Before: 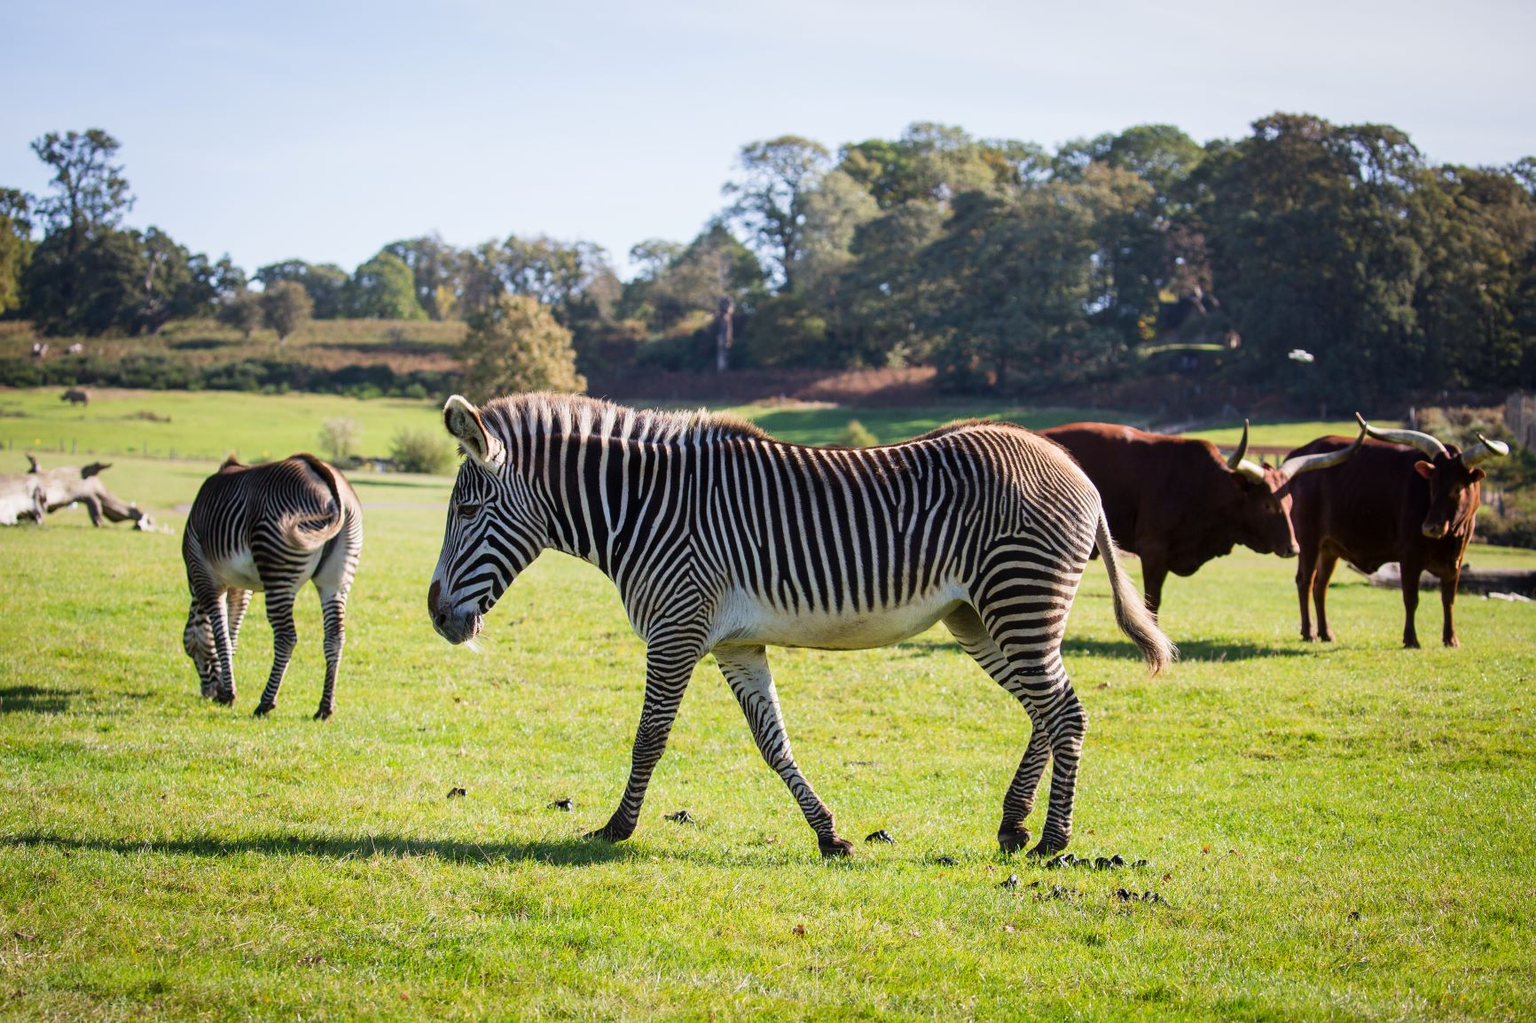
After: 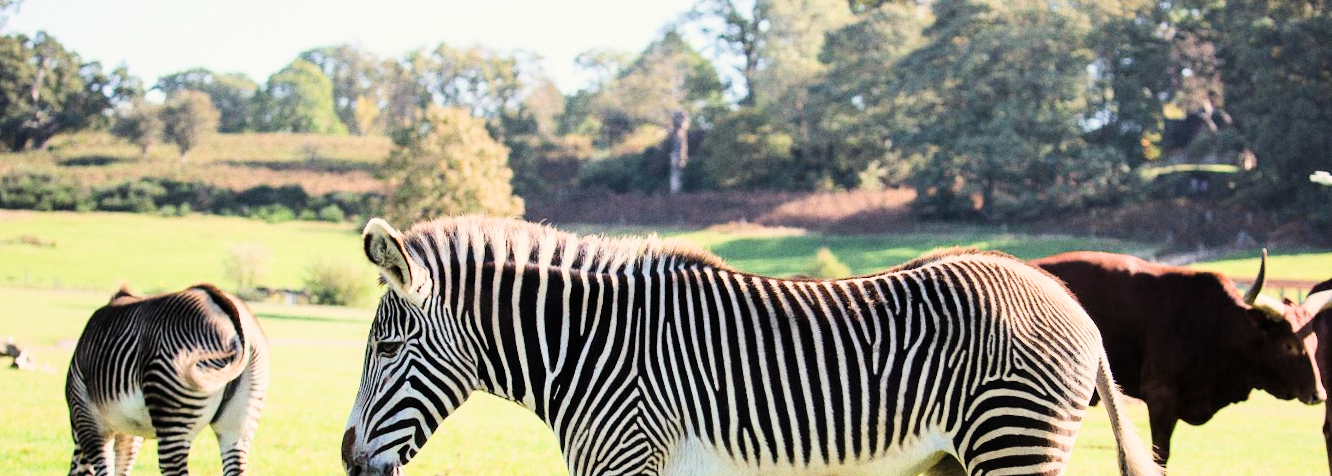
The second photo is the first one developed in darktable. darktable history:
filmic rgb: black relative exposure -7.32 EV, white relative exposure 5.09 EV, hardness 3.2
white balance: red 1.029, blue 0.92
exposure: black level correction -0.002, exposure 1.35 EV, compensate highlight preservation false
grain: on, module defaults
tone equalizer: -8 EV -0.75 EV, -7 EV -0.7 EV, -6 EV -0.6 EV, -5 EV -0.4 EV, -3 EV 0.4 EV, -2 EV 0.6 EV, -1 EV 0.7 EV, +0 EV 0.75 EV, edges refinement/feathering 500, mask exposure compensation -1.57 EV, preserve details no
rotate and perspective: rotation 0.226°, lens shift (vertical) -0.042, crop left 0.023, crop right 0.982, crop top 0.006, crop bottom 0.994
crop: left 7.036%, top 18.398%, right 14.379%, bottom 40.043%
